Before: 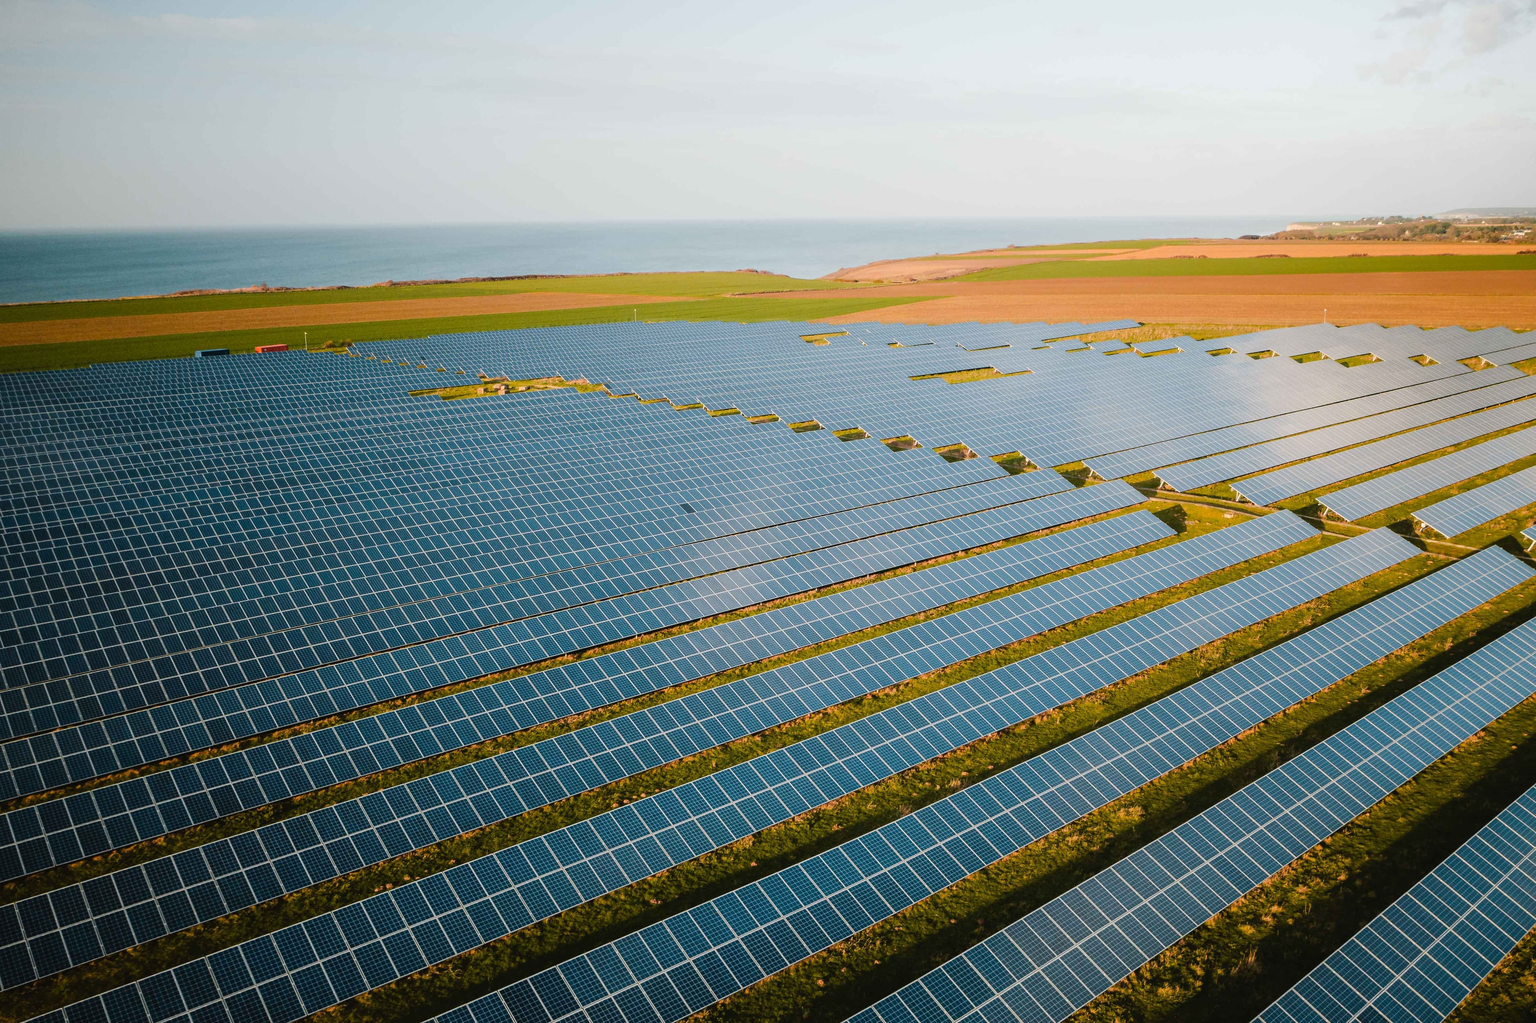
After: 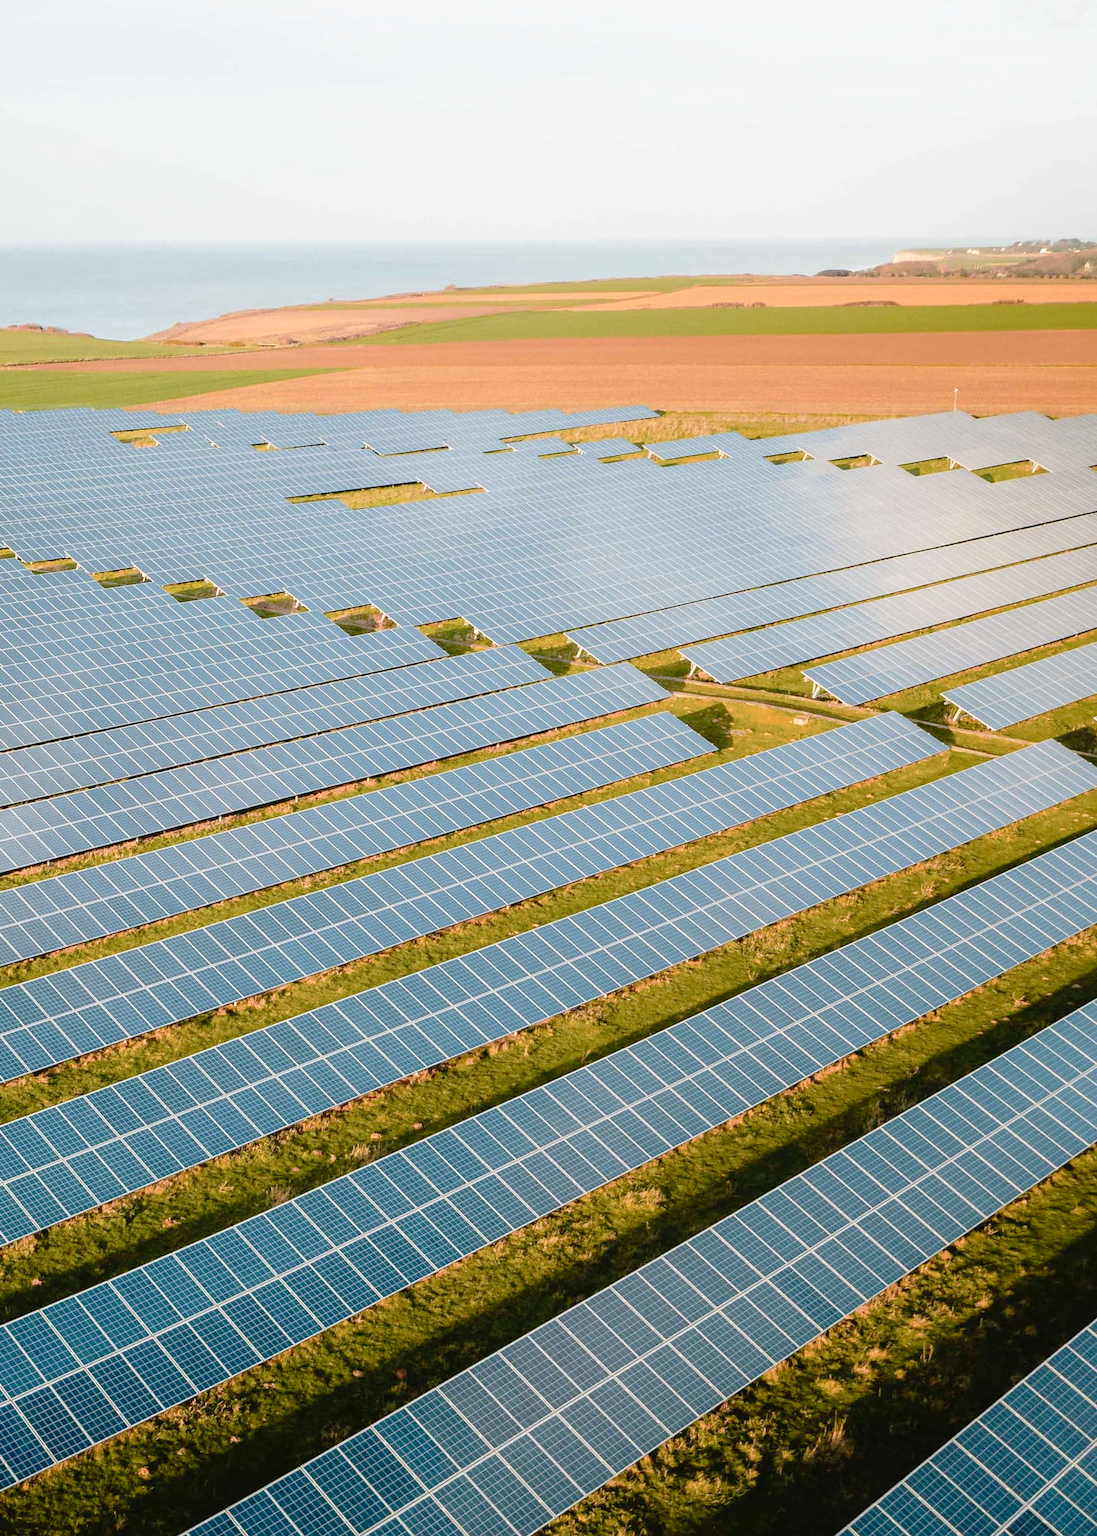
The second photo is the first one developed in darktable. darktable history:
white balance: emerald 1
base curve: exposure shift 0, preserve colors none
tone curve: curves: ch0 [(0, 0) (0.003, 0.007) (0.011, 0.011) (0.025, 0.021) (0.044, 0.04) (0.069, 0.07) (0.1, 0.129) (0.136, 0.187) (0.177, 0.254) (0.224, 0.325) (0.277, 0.398) (0.335, 0.461) (0.399, 0.513) (0.468, 0.571) (0.543, 0.624) (0.623, 0.69) (0.709, 0.777) (0.801, 0.86) (0.898, 0.953) (1, 1)], preserve colors none
crop: left 47.628%, top 6.643%, right 7.874%
